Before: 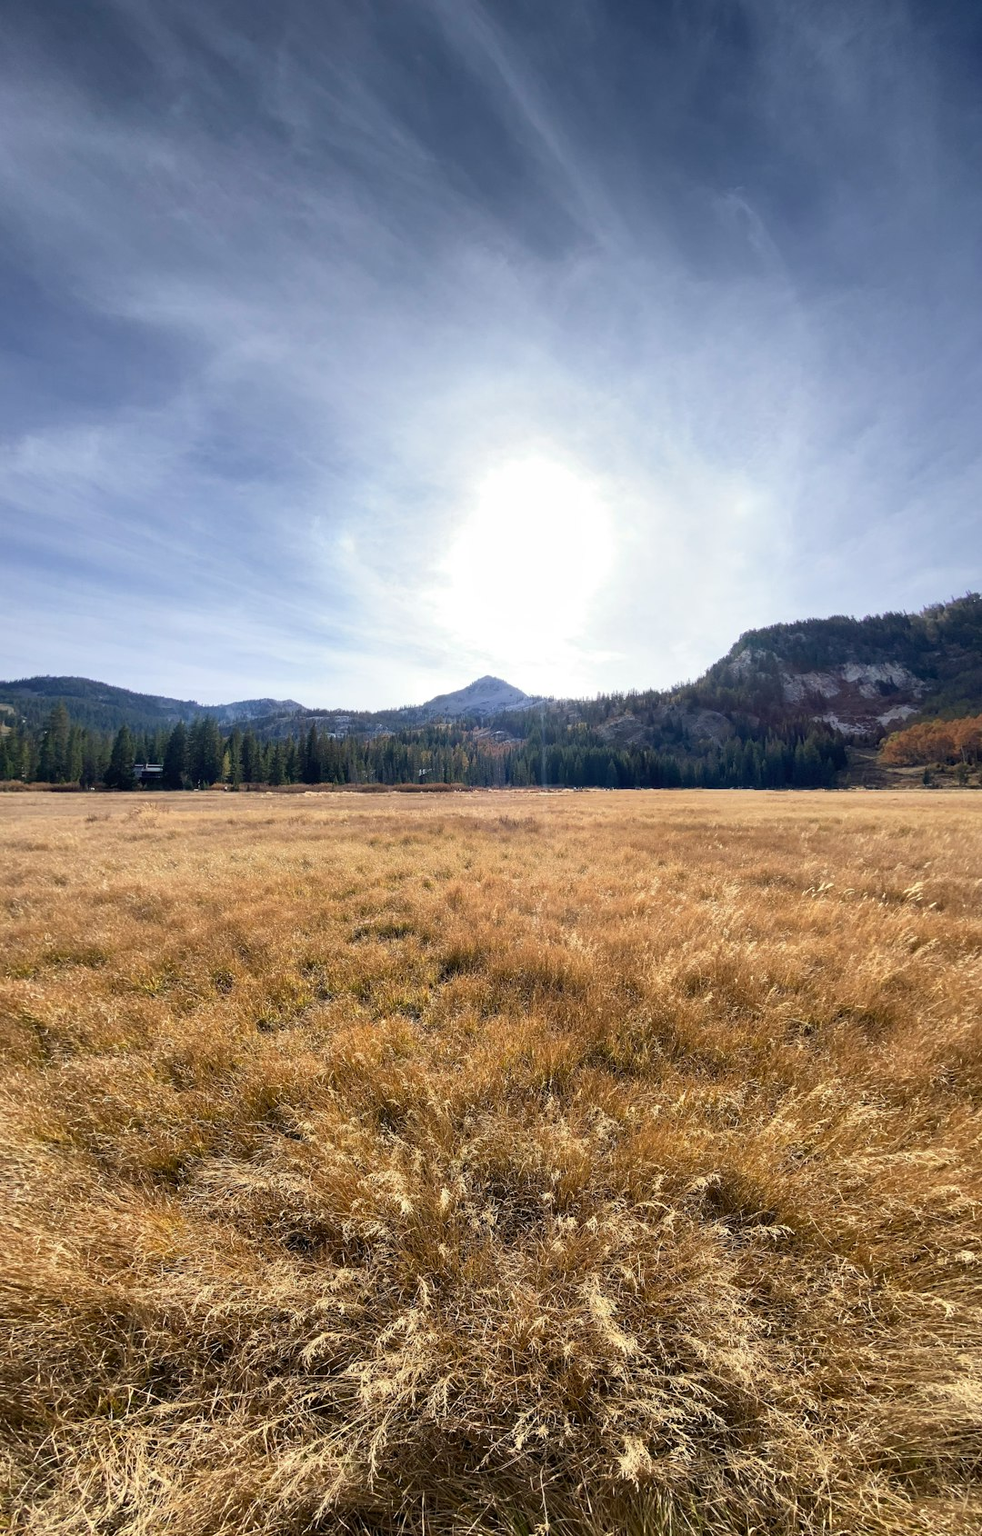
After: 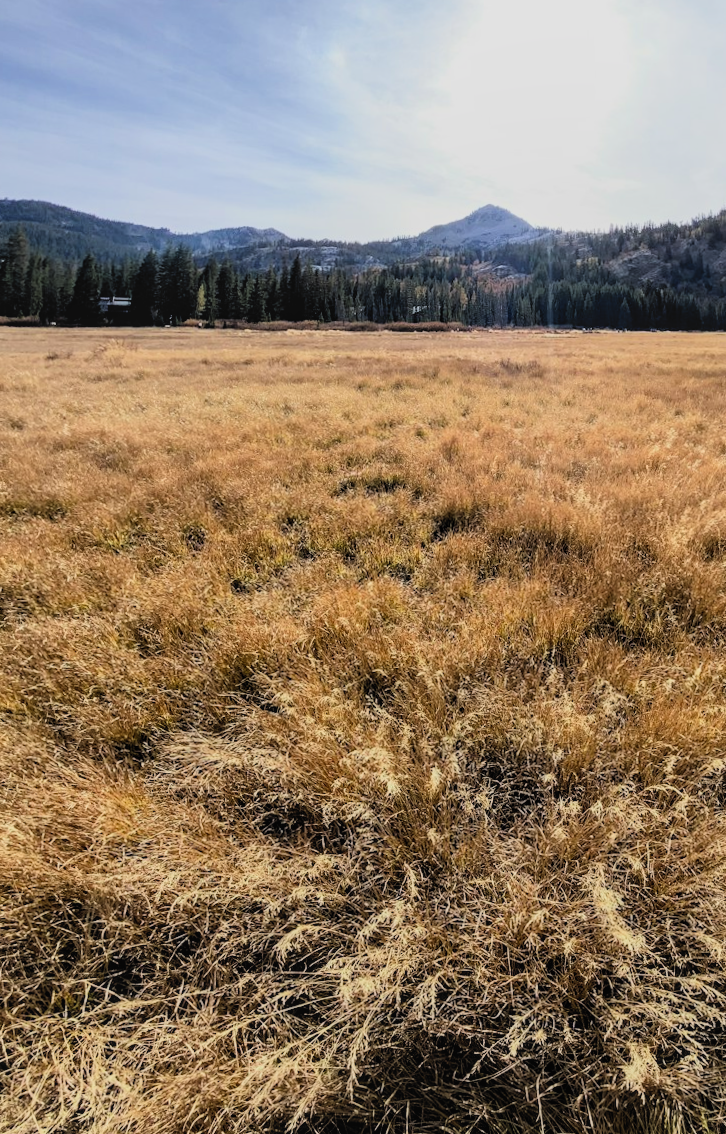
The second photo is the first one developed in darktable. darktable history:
crop and rotate: angle -0.696°, left 3.594%, top 31.595%, right 27.891%
local contrast: detail 110%
filmic rgb: black relative exposure -5.03 EV, white relative exposure 3.96 EV, hardness 2.89, contrast 1.299, highlights saturation mix -9.94%, color science v6 (2022)
